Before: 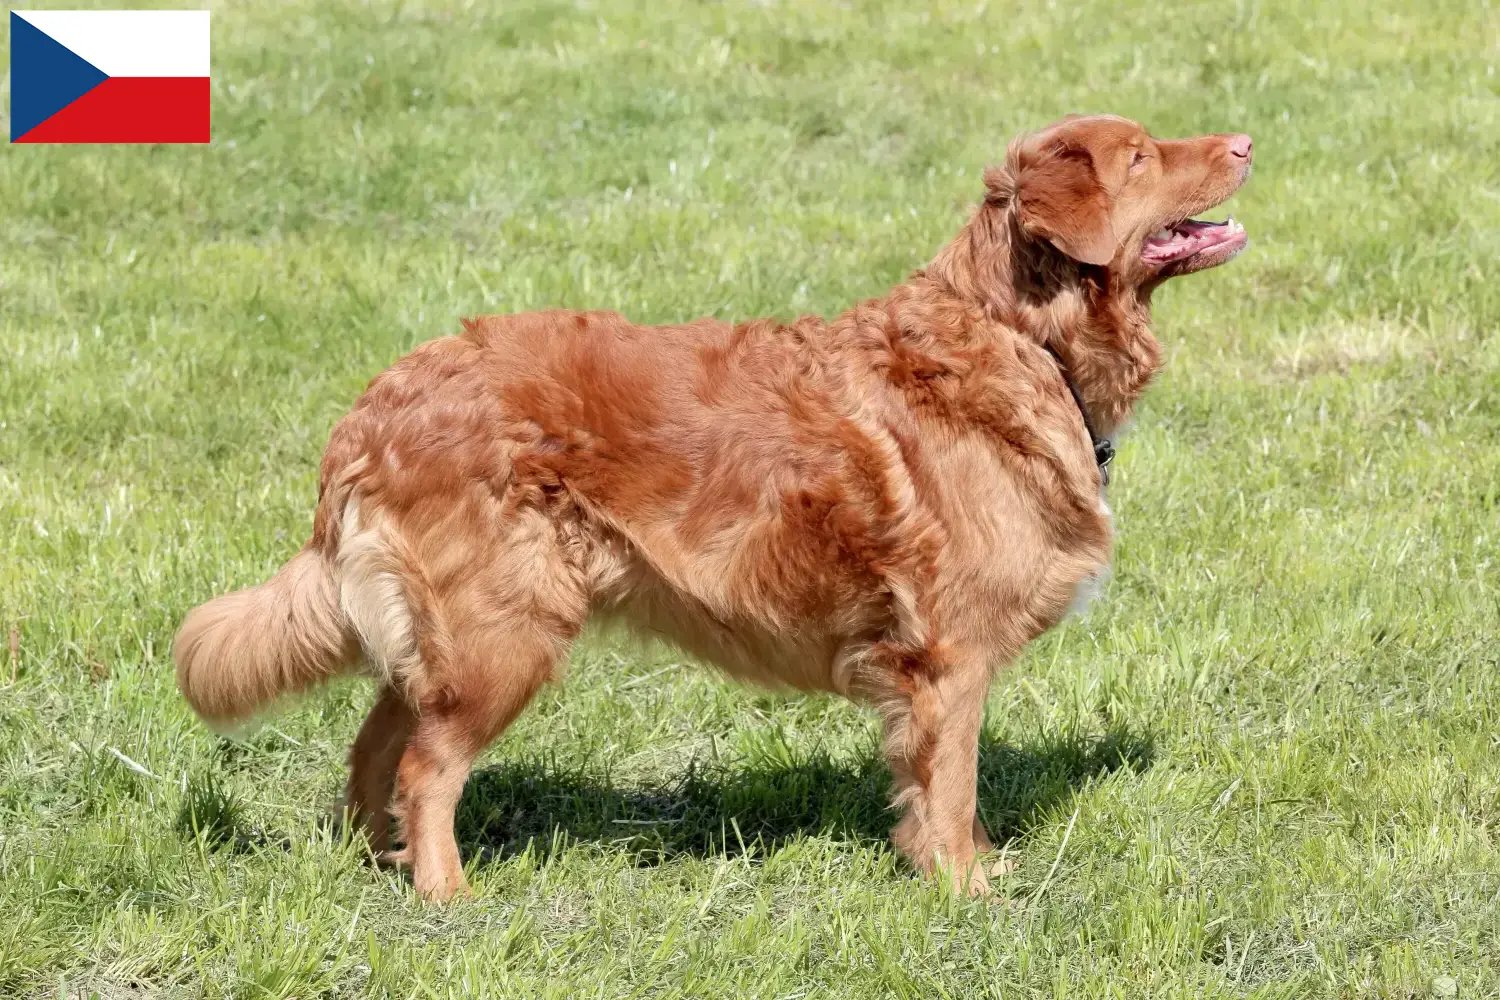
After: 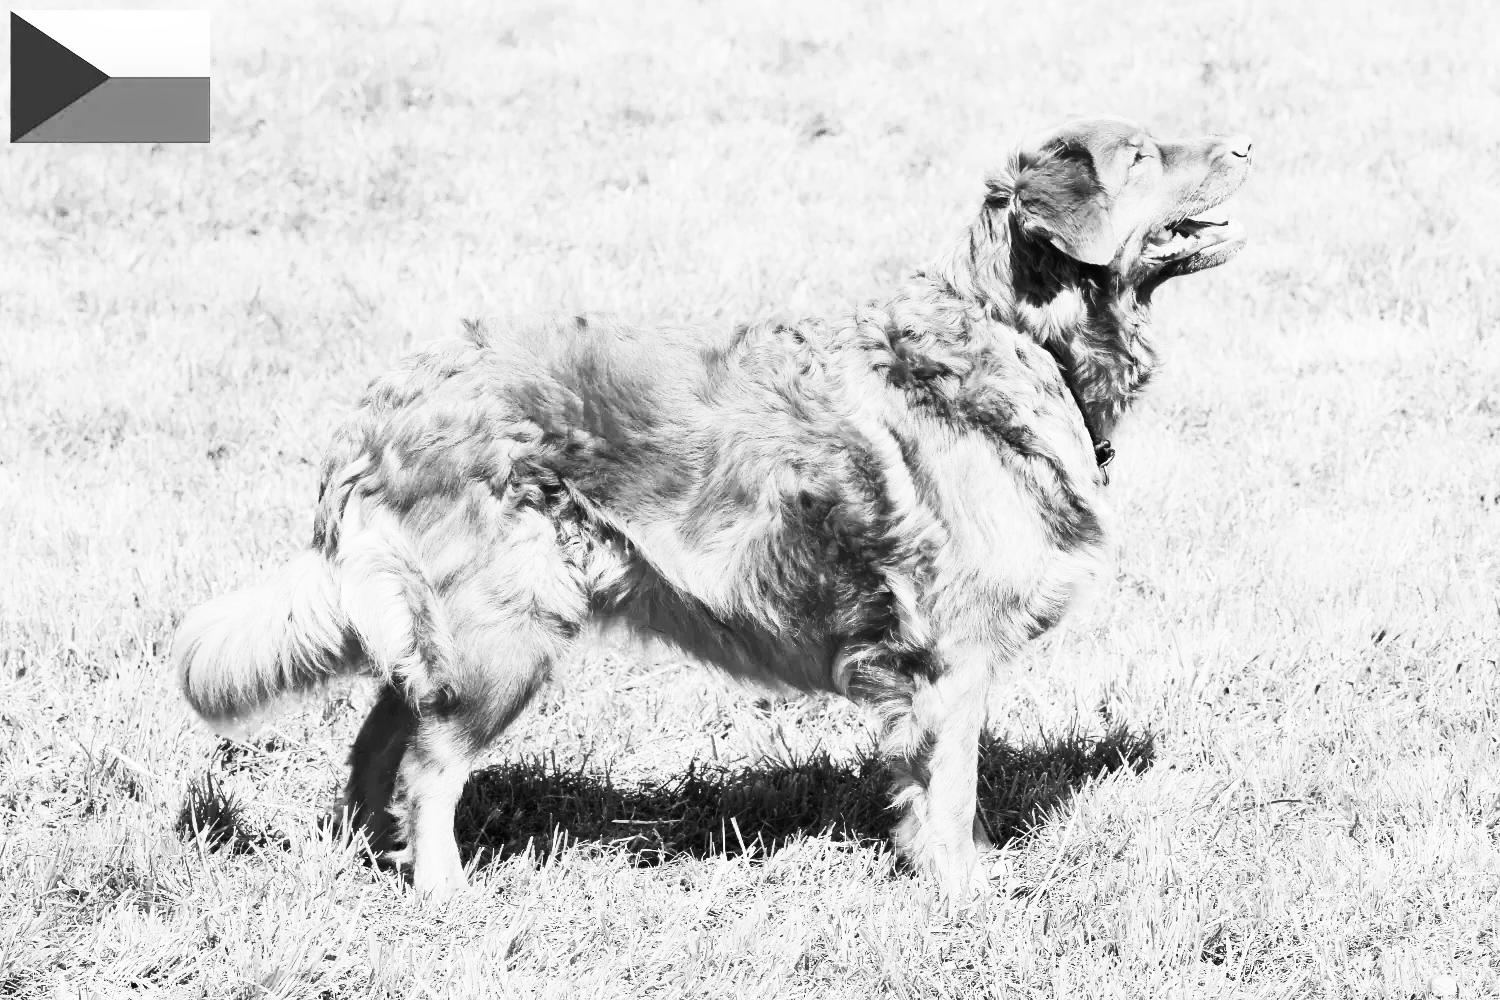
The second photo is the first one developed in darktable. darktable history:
monochrome: a 1.94, b -0.638
contrast brightness saturation: contrast 0.62, brightness 0.34, saturation 0.14
